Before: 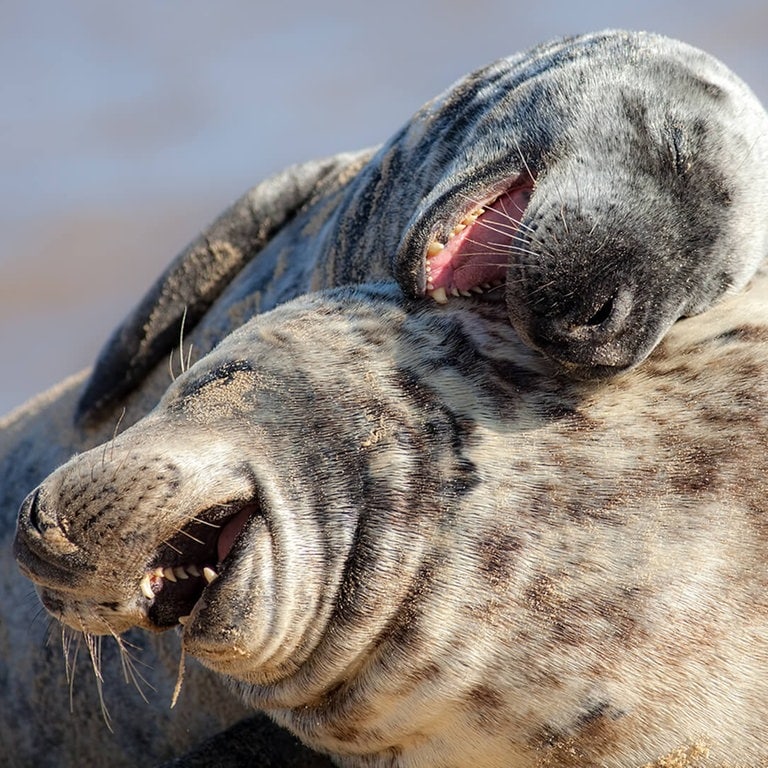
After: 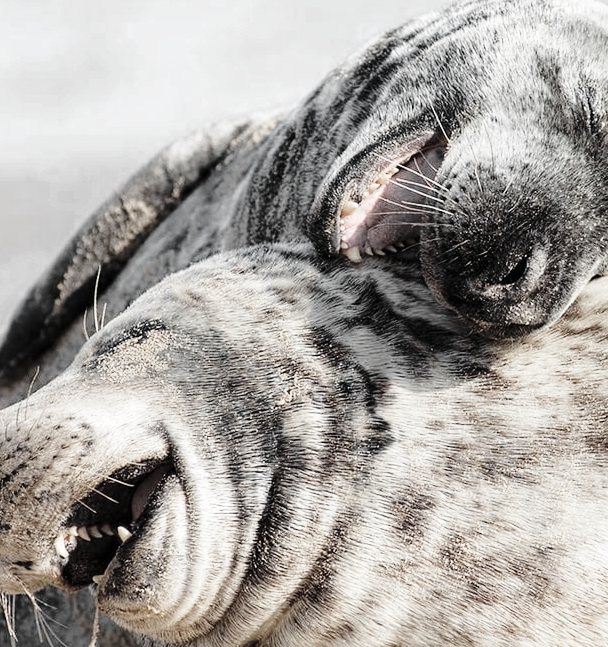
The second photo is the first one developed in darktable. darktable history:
color zones: curves: ch0 [(0, 0.613) (0.01, 0.613) (0.245, 0.448) (0.498, 0.529) (0.642, 0.665) (0.879, 0.777) (0.99, 0.613)]; ch1 [(0, 0.035) (0.121, 0.189) (0.259, 0.197) (0.415, 0.061) (0.589, 0.022) (0.732, 0.022) (0.857, 0.026) (0.991, 0.053)]
crop: left 11.225%, top 5.381%, right 9.565%, bottom 10.314%
base curve: curves: ch0 [(0, 0) (0.028, 0.03) (0.121, 0.232) (0.46, 0.748) (0.859, 0.968) (1, 1)], preserve colors none
rotate and perspective: automatic cropping original format, crop left 0, crop top 0
